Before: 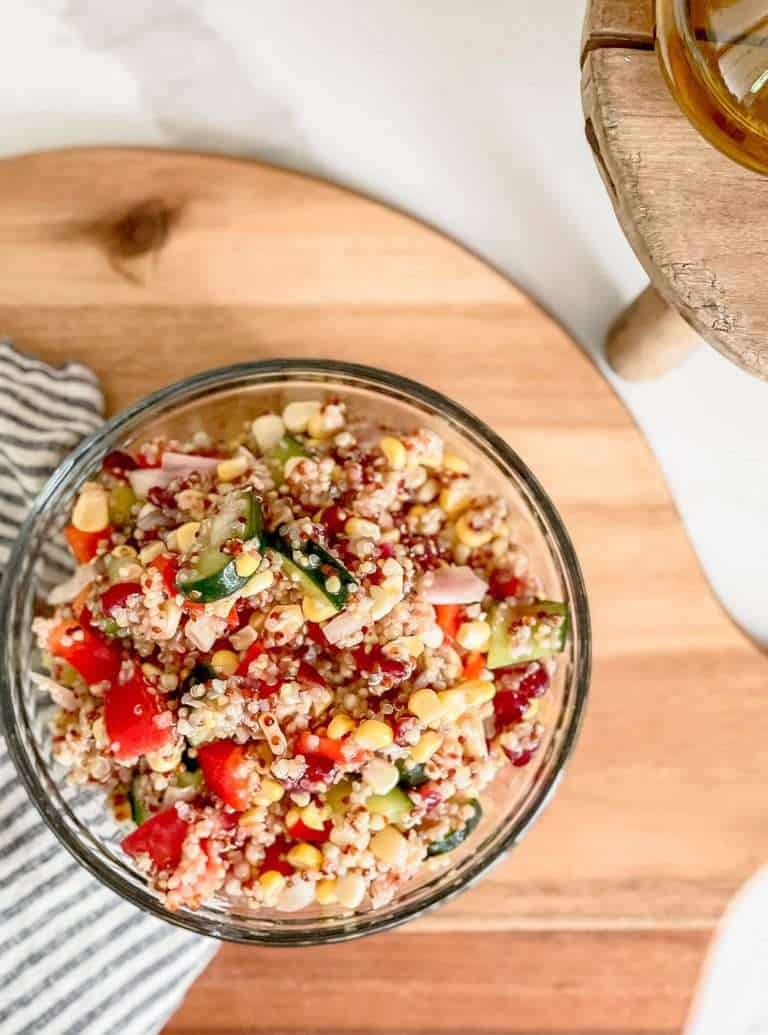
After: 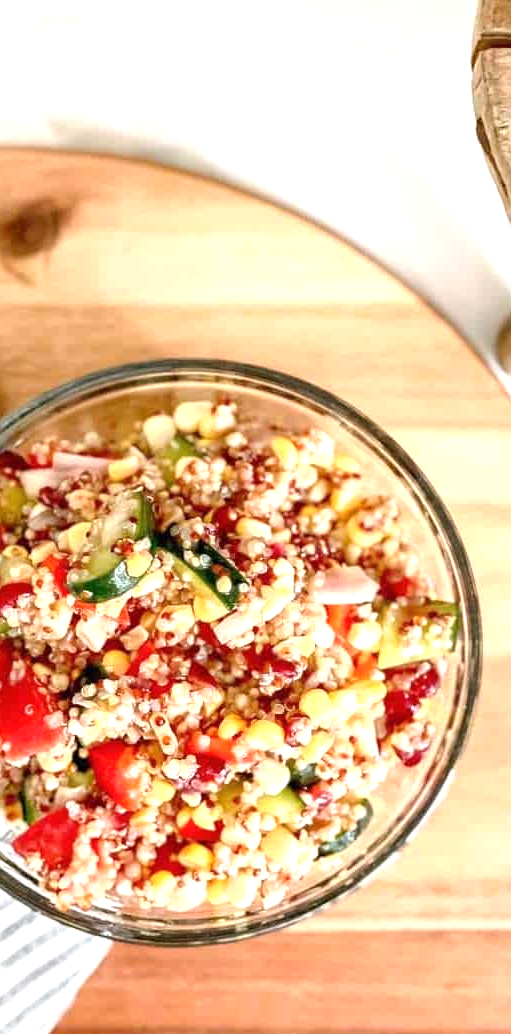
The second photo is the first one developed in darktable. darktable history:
exposure: exposure 0.661 EV, compensate highlight preservation false
color calibration: illuminant same as pipeline (D50), adaptation none (bypass)
crop and rotate: left 14.292%, right 19.041%
